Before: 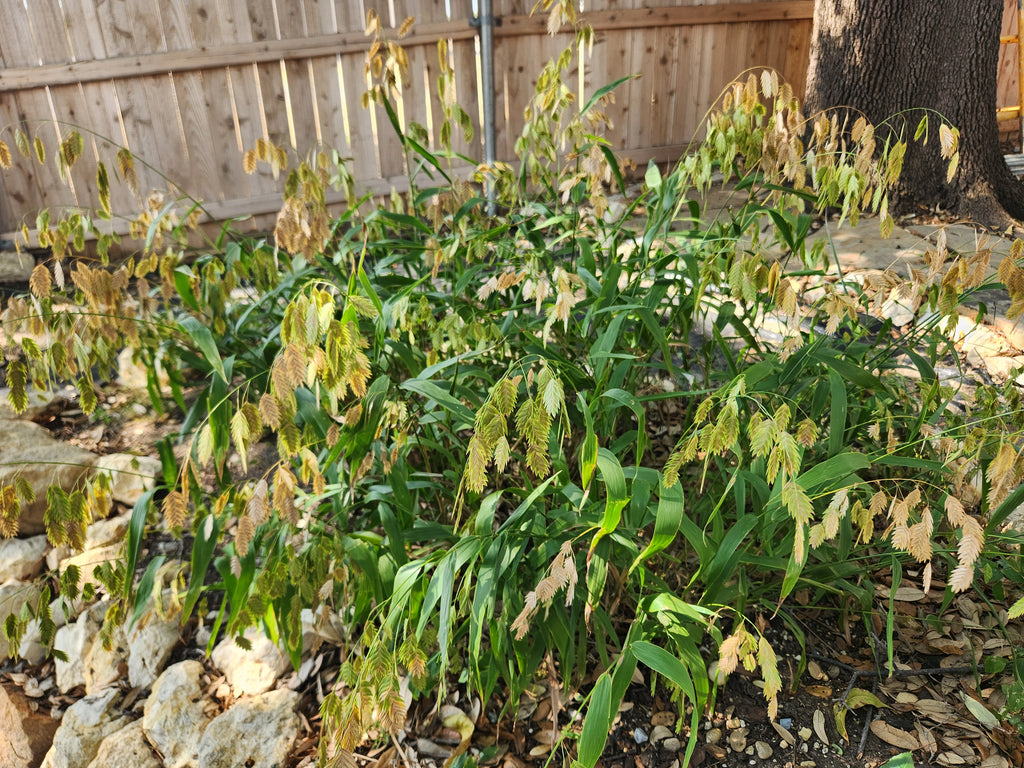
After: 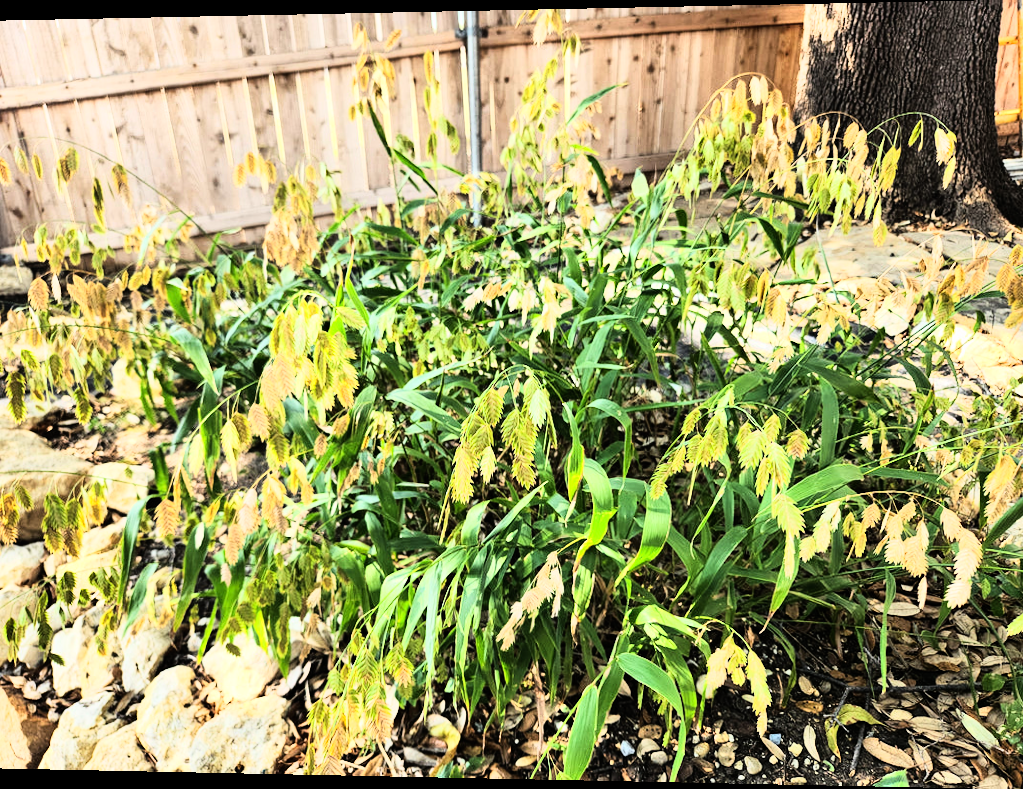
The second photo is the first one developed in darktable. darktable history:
rotate and perspective: lens shift (horizontal) -0.055, automatic cropping off
rgb curve: curves: ch0 [(0, 0) (0.21, 0.15) (0.24, 0.21) (0.5, 0.75) (0.75, 0.96) (0.89, 0.99) (1, 1)]; ch1 [(0, 0.02) (0.21, 0.13) (0.25, 0.2) (0.5, 0.67) (0.75, 0.9) (0.89, 0.97) (1, 1)]; ch2 [(0, 0.02) (0.21, 0.13) (0.25, 0.2) (0.5, 0.67) (0.75, 0.9) (0.89, 0.97) (1, 1)], compensate middle gray true
